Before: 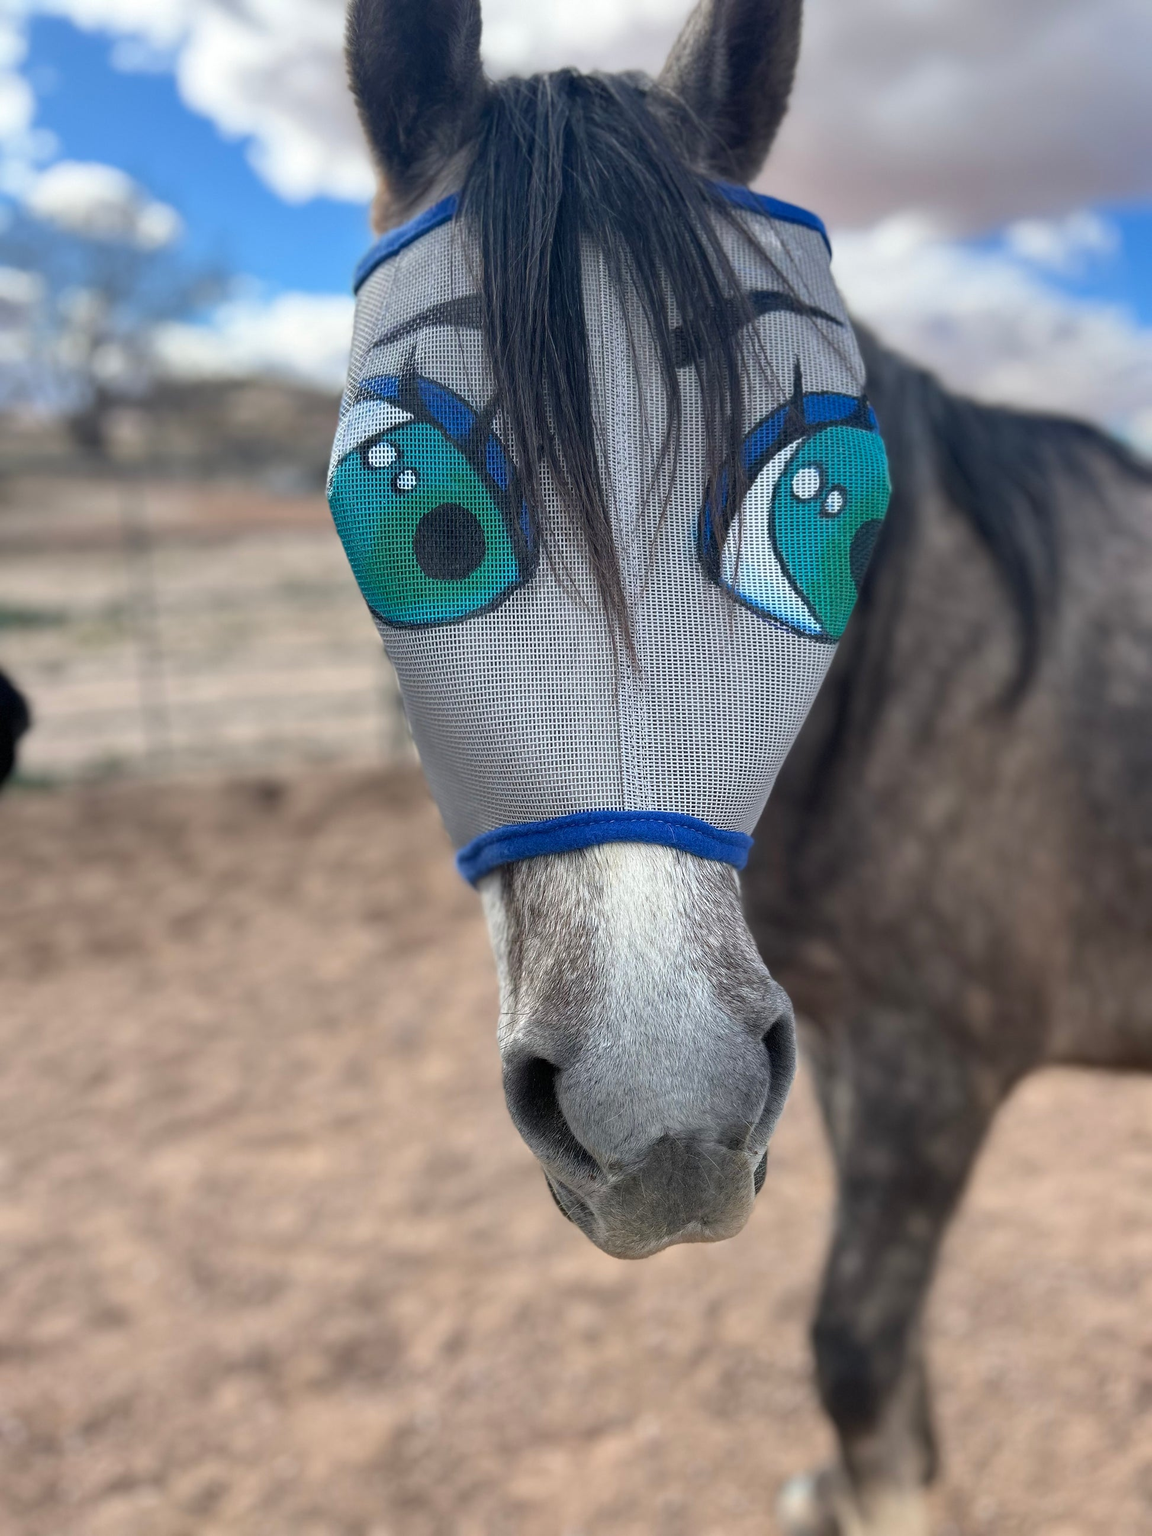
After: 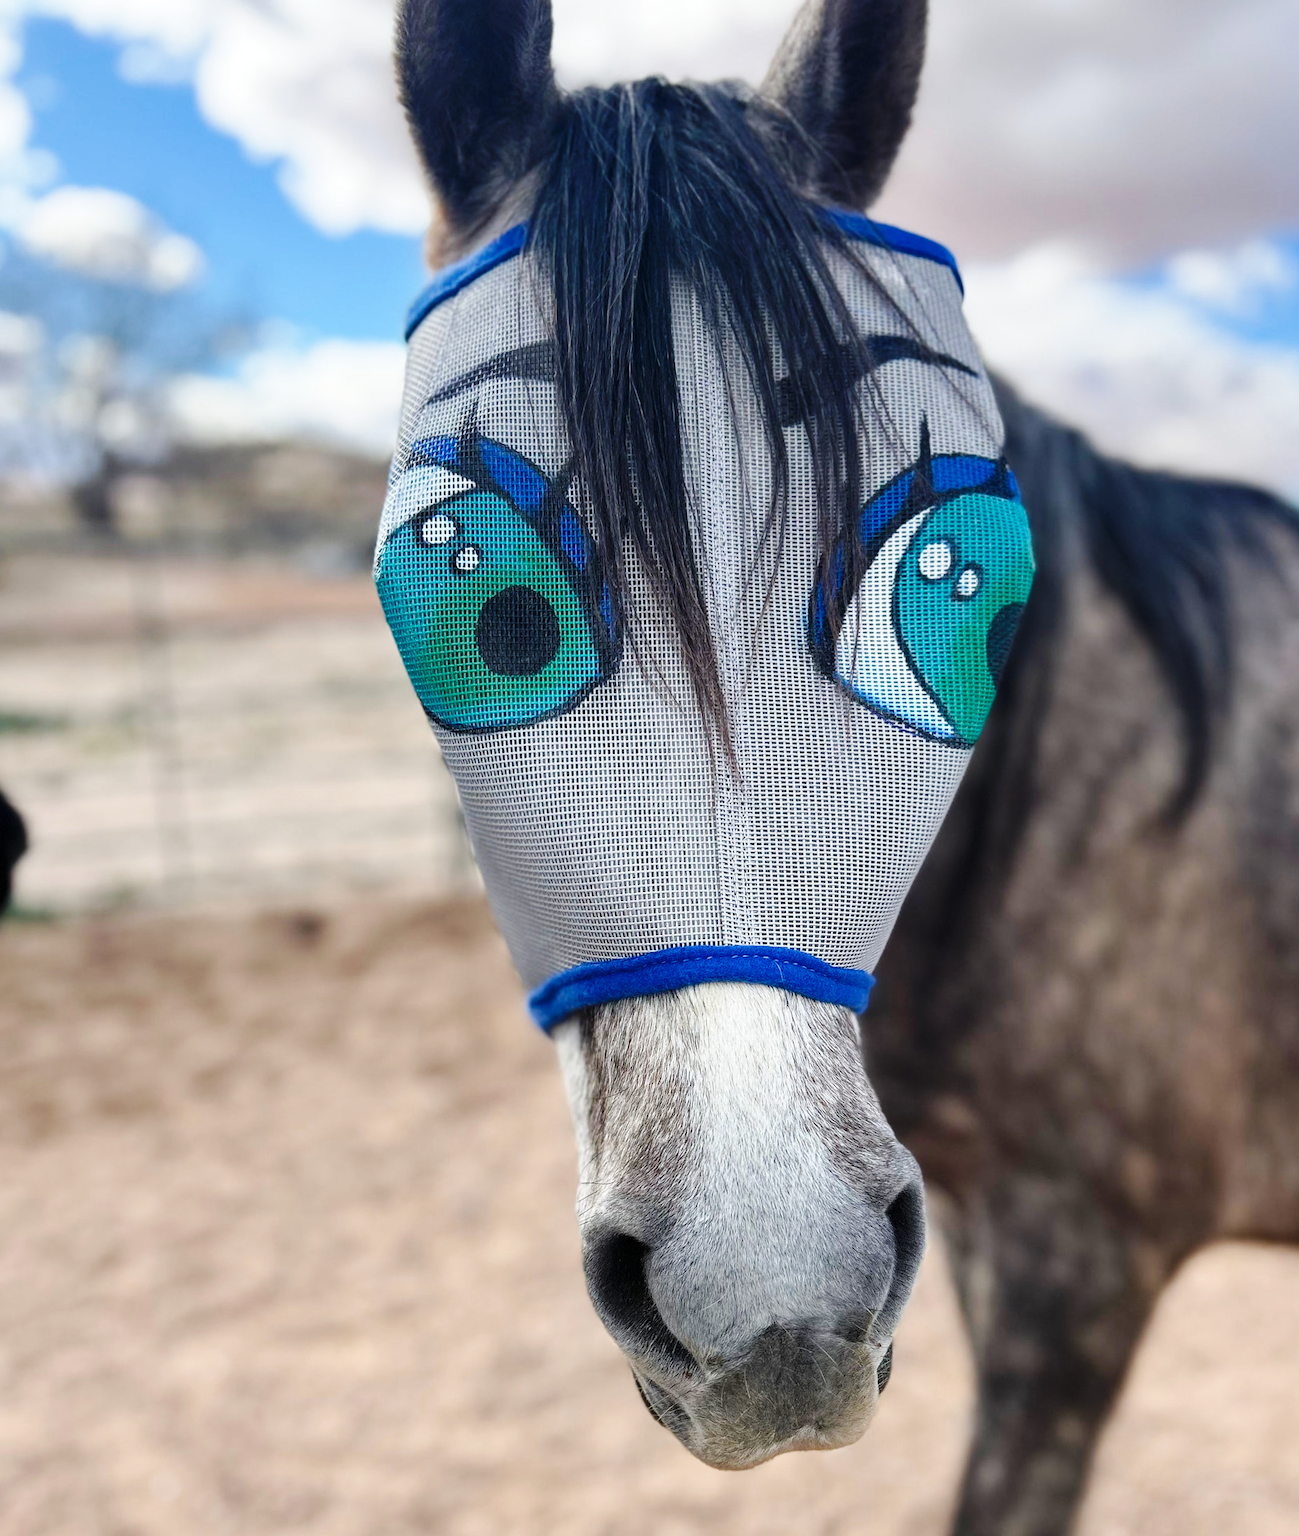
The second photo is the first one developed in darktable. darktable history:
base curve: curves: ch0 [(0, 0) (0.036, 0.025) (0.121, 0.166) (0.206, 0.329) (0.605, 0.79) (1, 1)], preserve colors none
crop and rotate: angle 0.218°, left 0.332%, right 2.783%, bottom 14.153%
